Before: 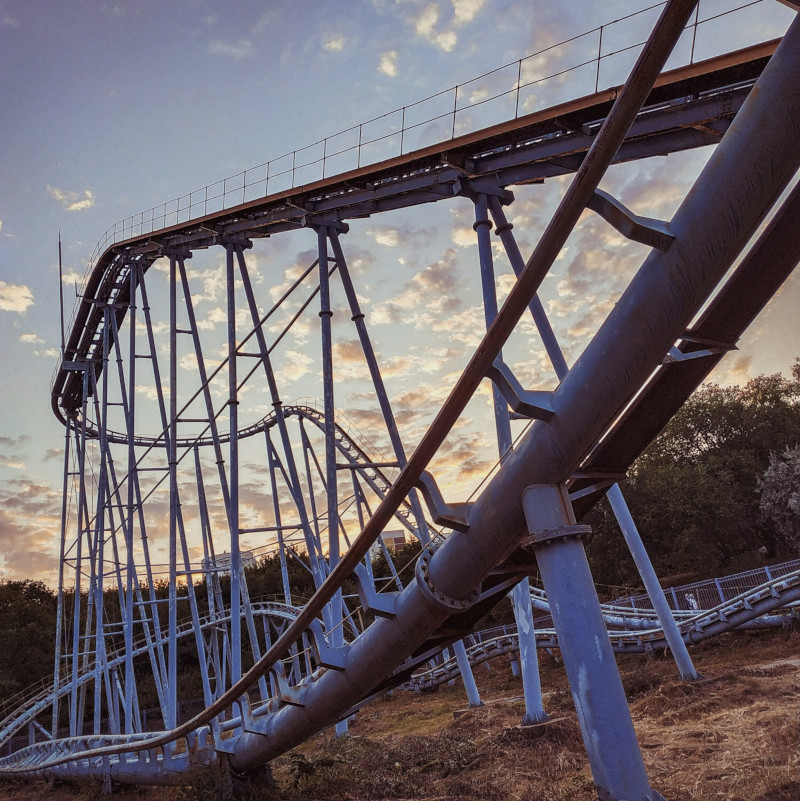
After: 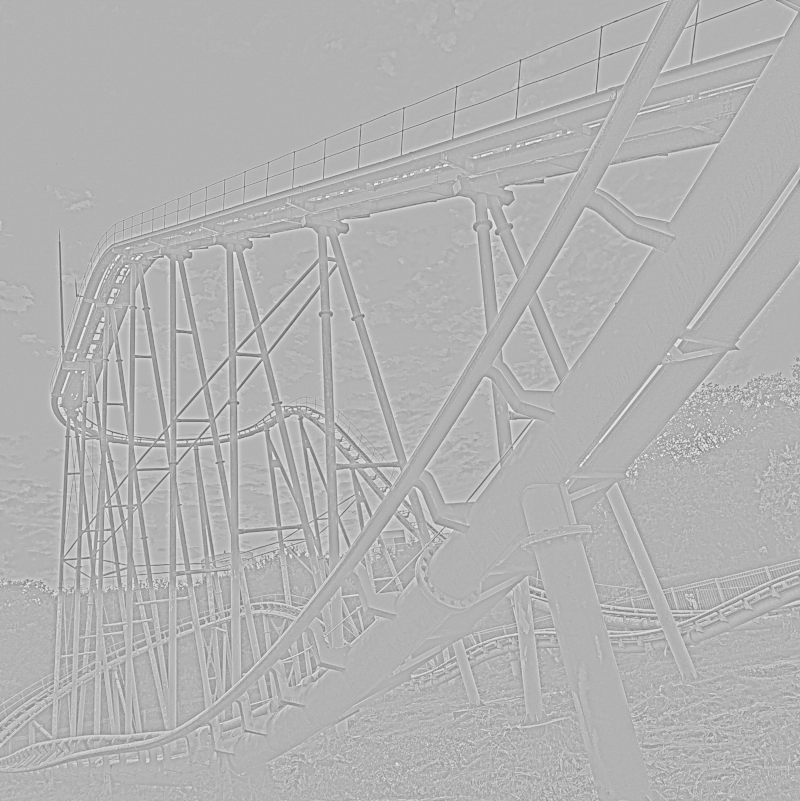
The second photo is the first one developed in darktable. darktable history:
shadows and highlights: radius 125.46, shadows 30.51, highlights -30.51, low approximation 0.01, soften with gaussian
highpass: sharpness 9.84%, contrast boost 9.94%
local contrast: on, module defaults
base curve: curves: ch0 [(0, 0.003) (0.001, 0.002) (0.006, 0.004) (0.02, 0.022) (0.048, 0.086) (0.094, 0.234) (0.162, 0.431) (0.258, 0.629) (0.385, 0.8) (0.548, 0.918) (0.751, 0.988) (1, 1)], preserve colors none
